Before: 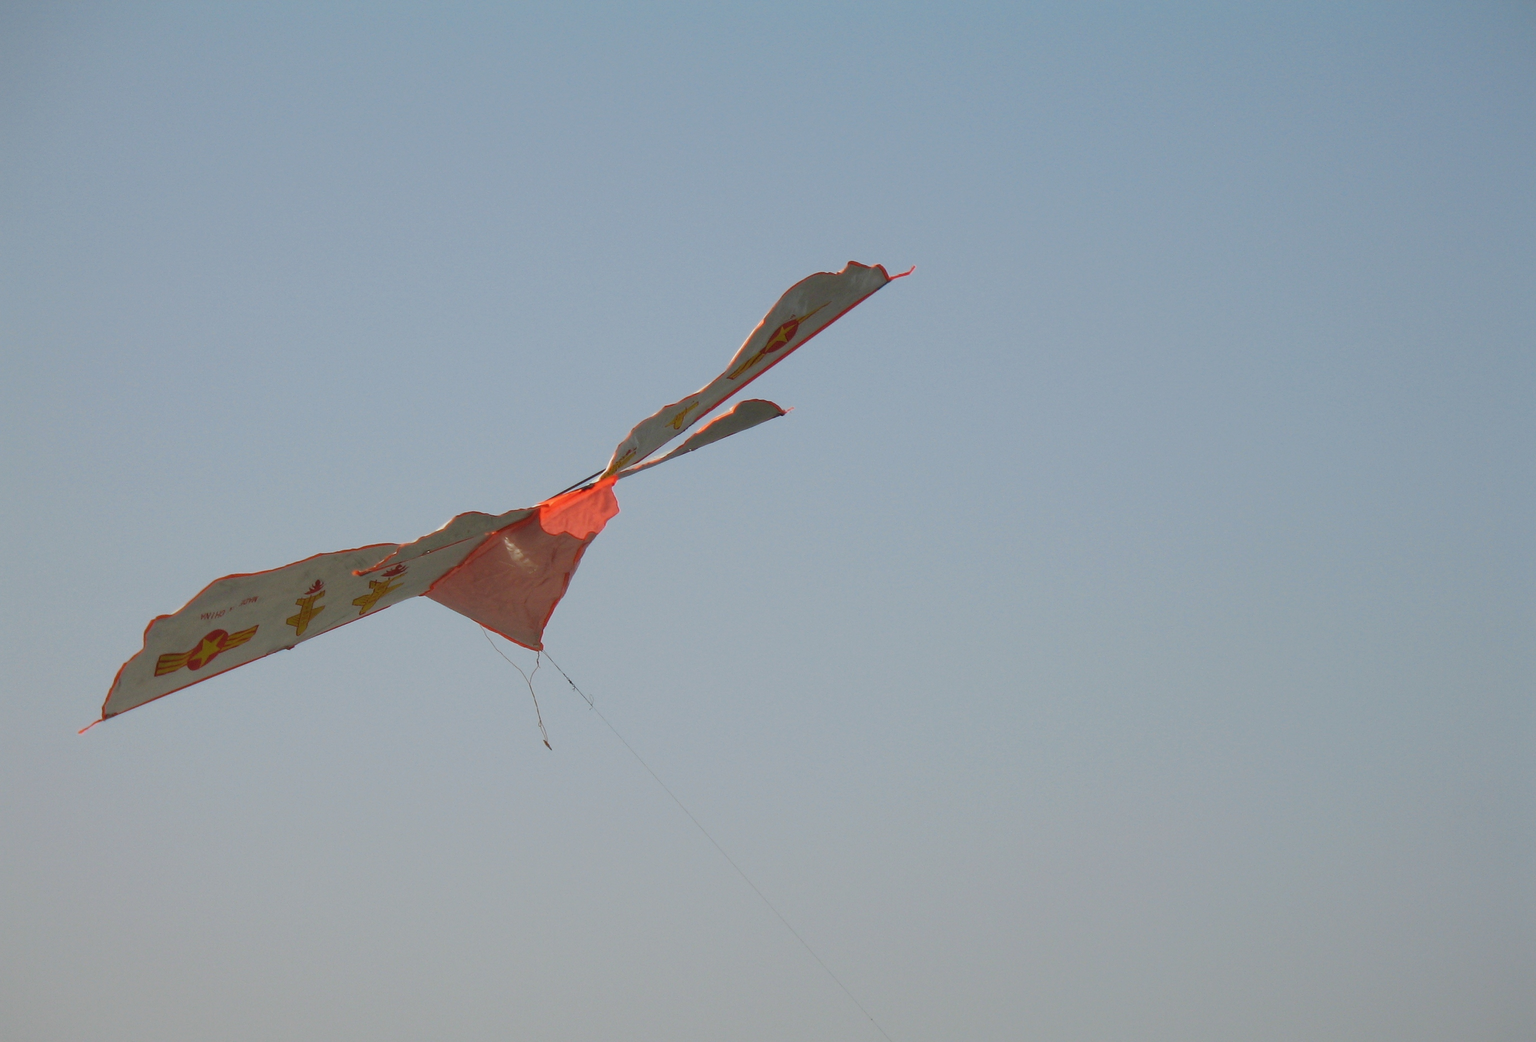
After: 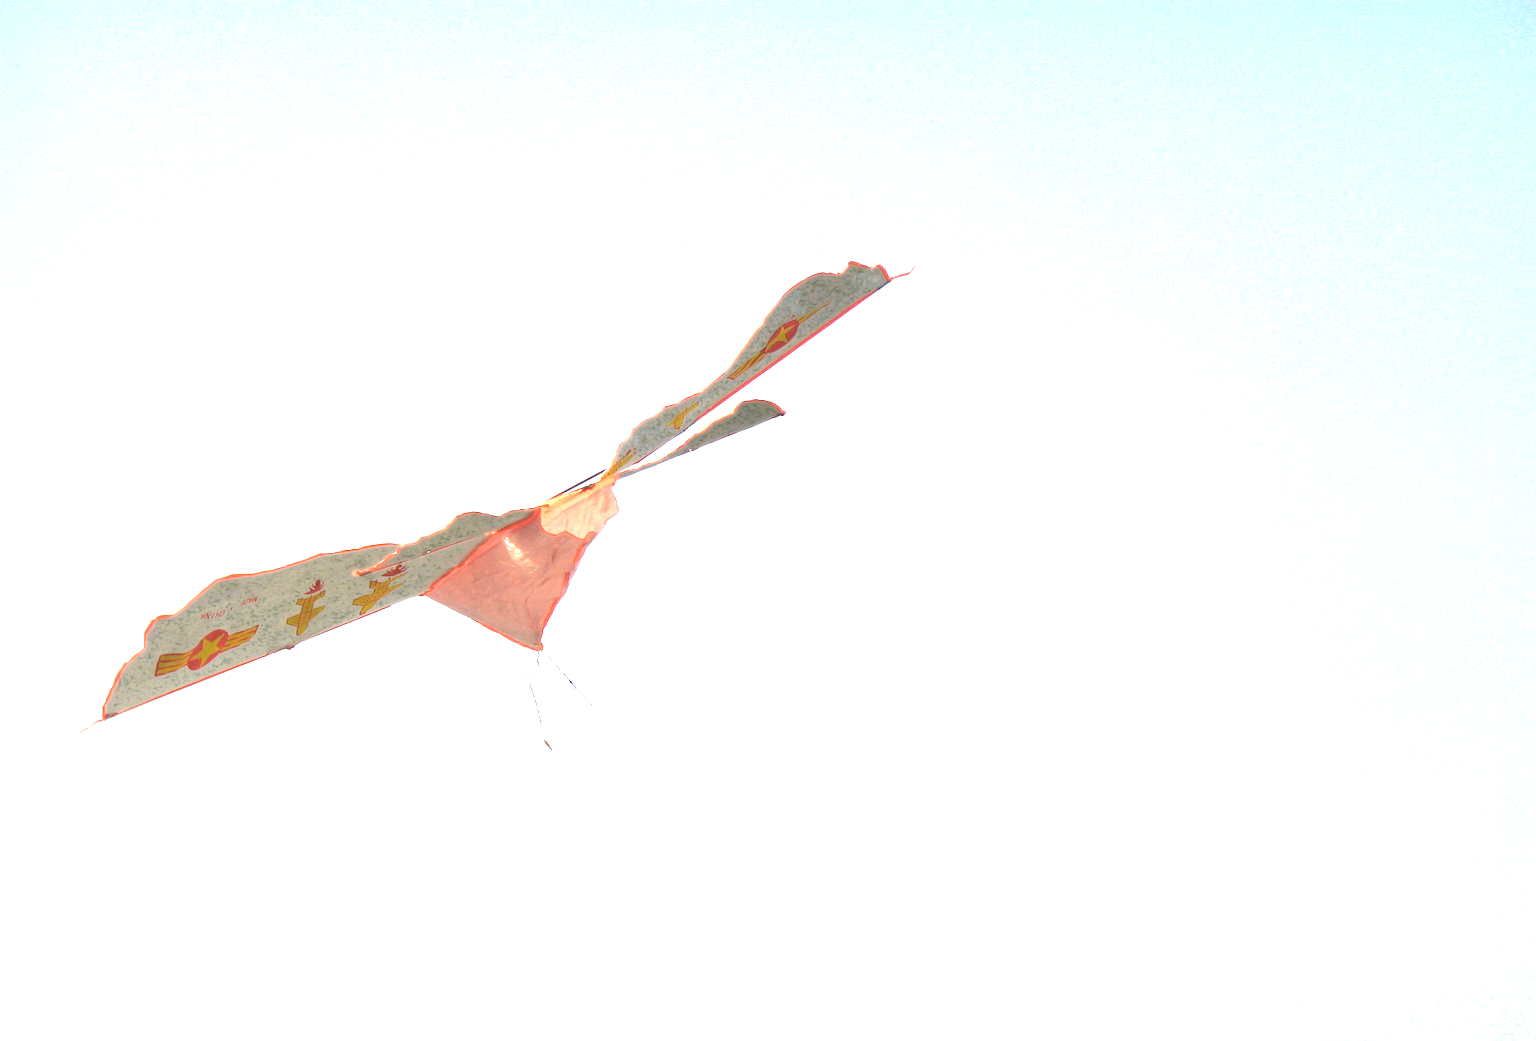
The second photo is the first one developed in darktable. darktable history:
color zones: curves: ch0 [(0.25, 0.5) (0.347, 0.092) (0.75, 0.5)]; ch1 [(0.25, 0.5) (0.33, 0.51) (0.75, 0.5)]
exposure: exposure 2.003 EV, compensate highlight preservation false
